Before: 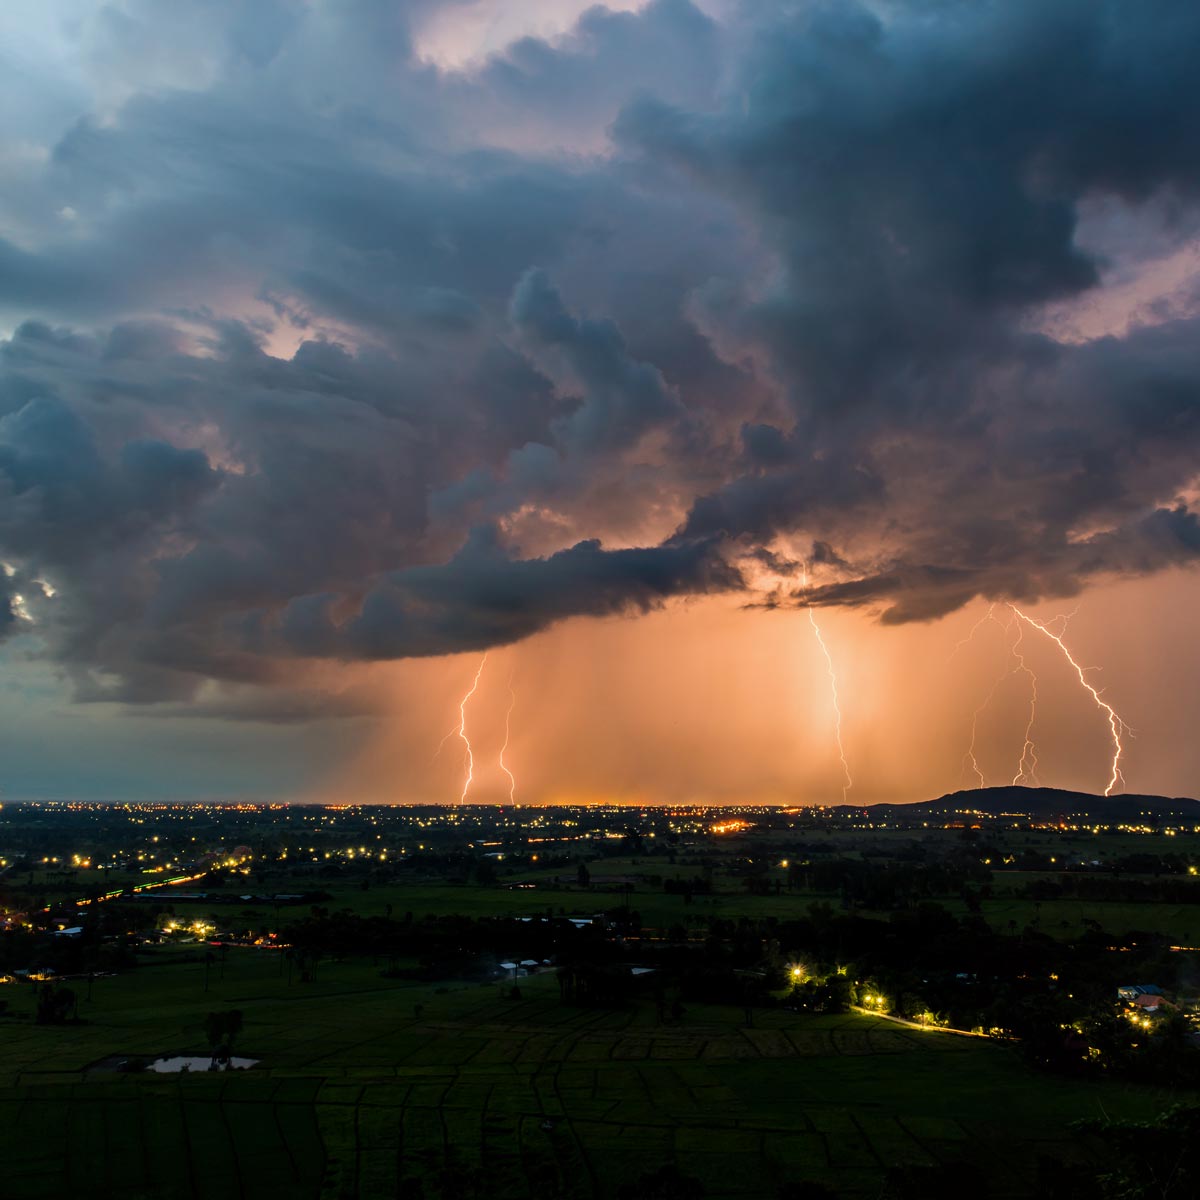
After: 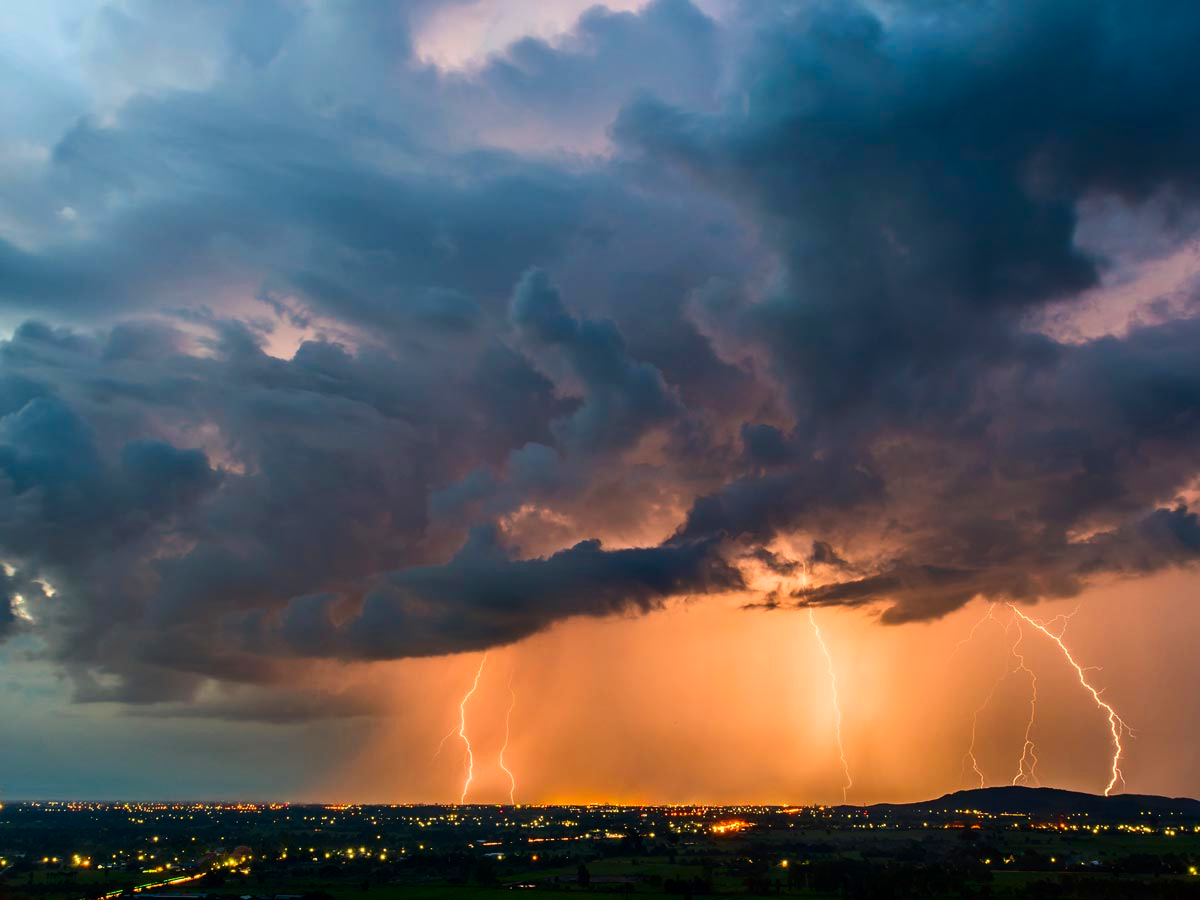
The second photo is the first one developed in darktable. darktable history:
crop: bottom 24.98%
contrast brightness saturation: contrast 0.156, saturation 0.317
